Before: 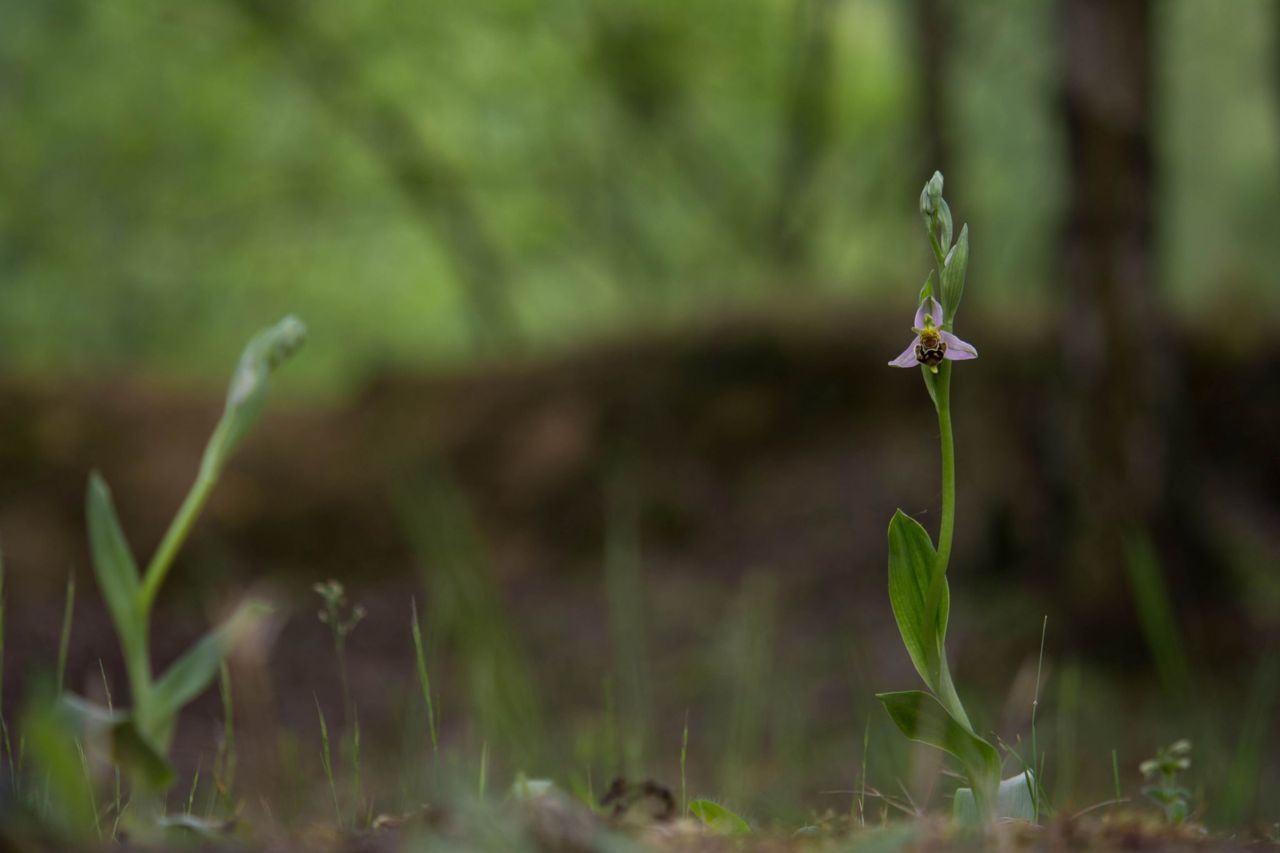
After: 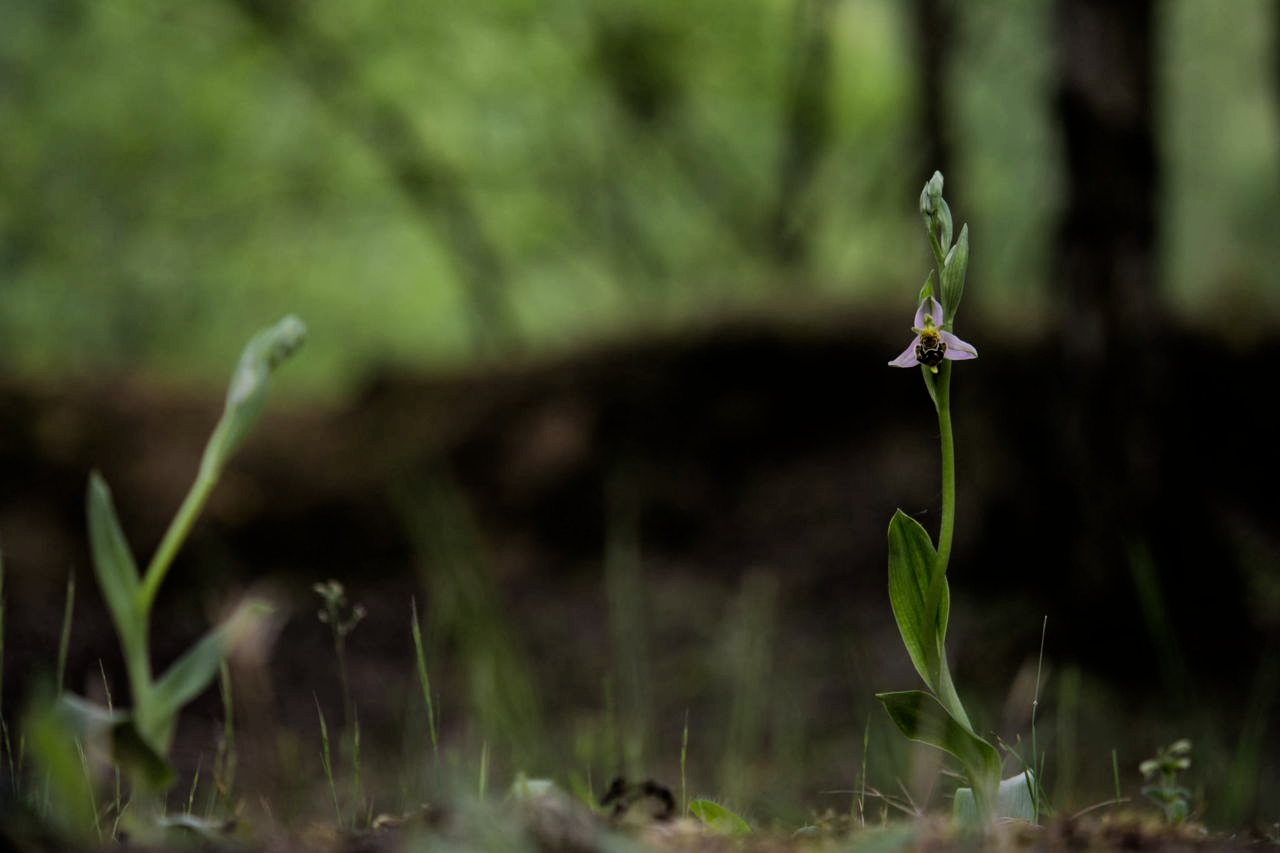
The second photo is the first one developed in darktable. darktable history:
filmic rgb: black relative exposure -5.13 EV, white relative exposure 4 EV, hardness 2.89, contrast 1.299, highlights saturation mix -28.65%
